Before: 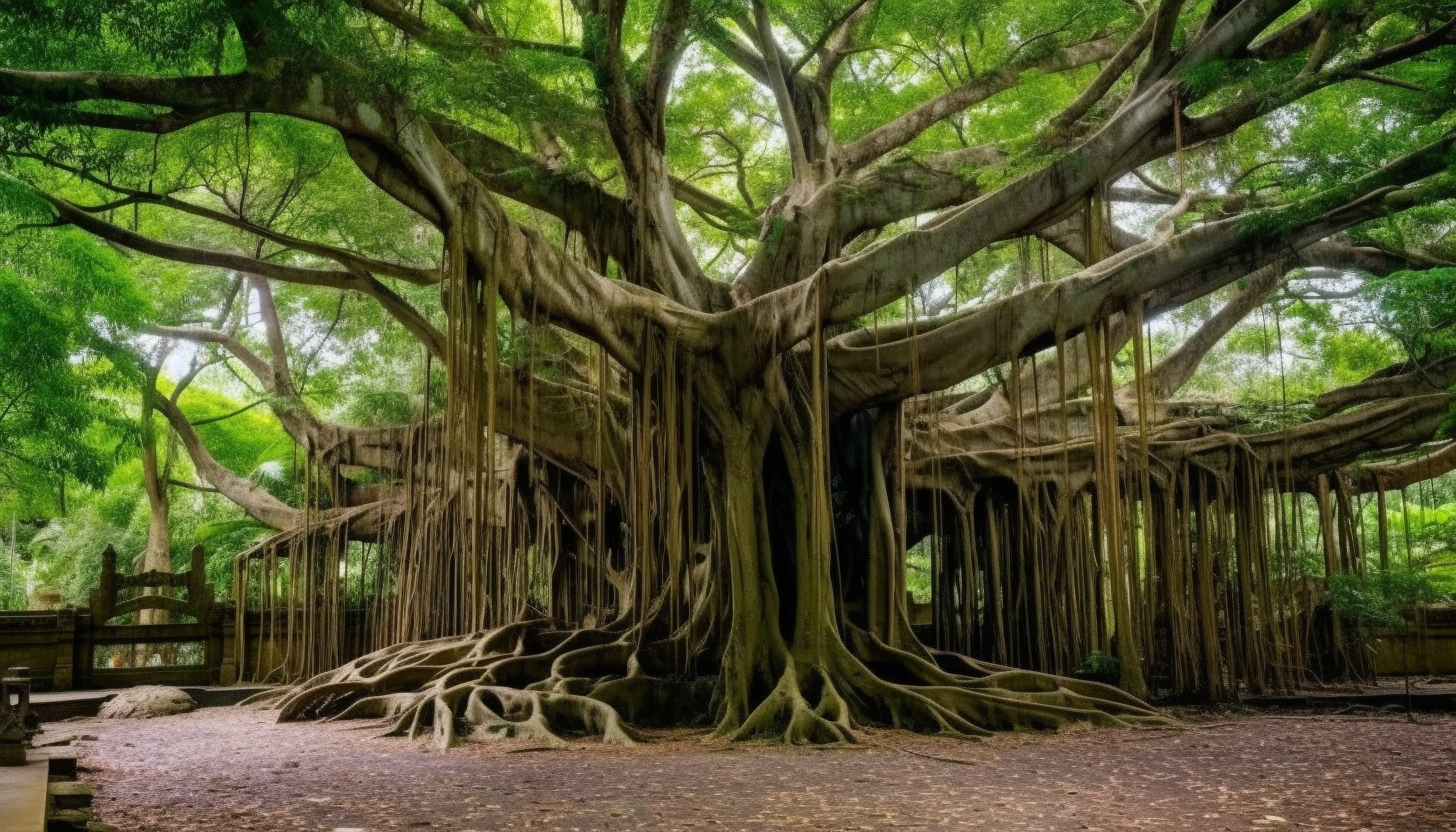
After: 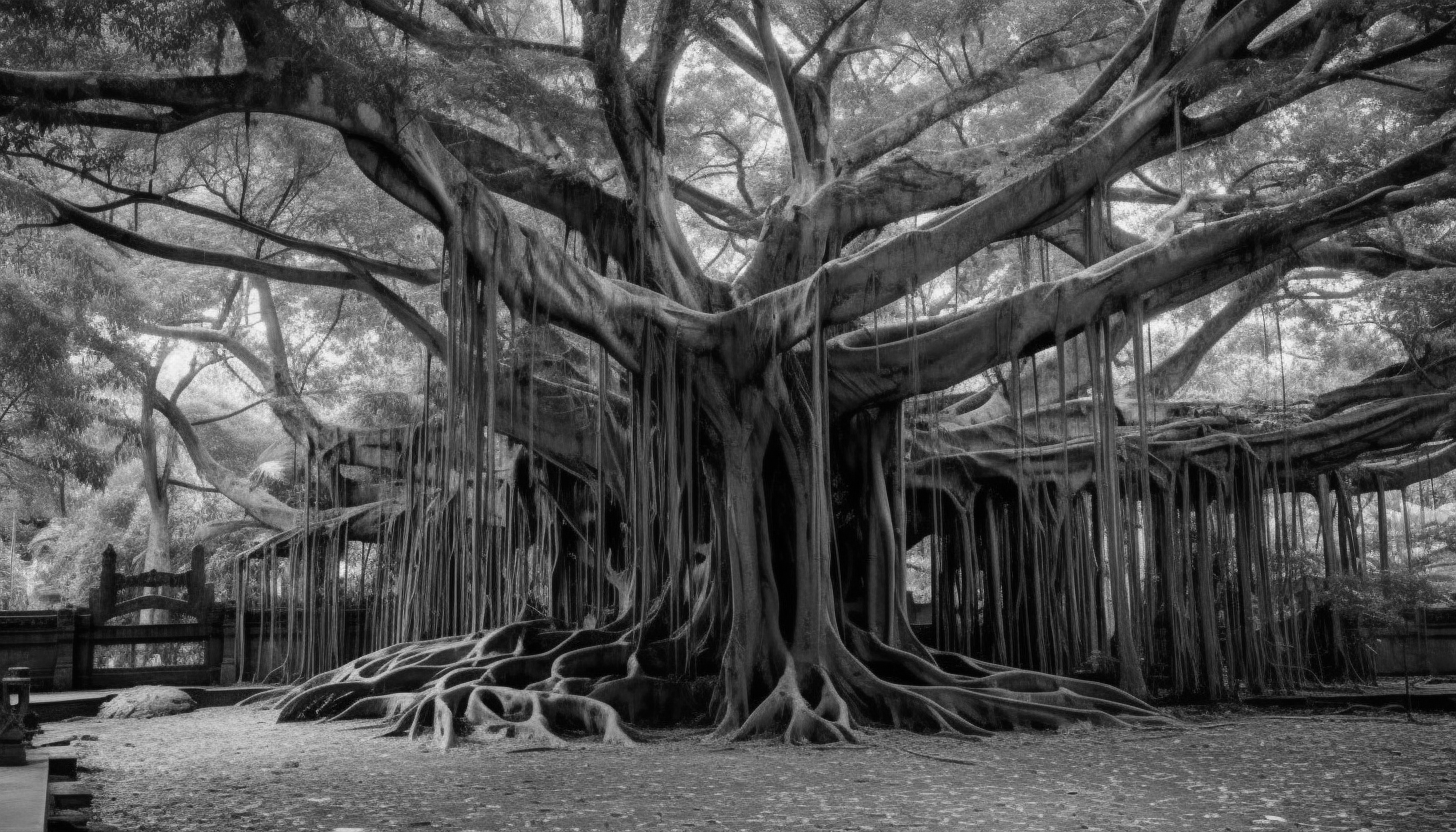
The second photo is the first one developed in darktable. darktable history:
monochrome: on, module defaults
white balance: emerald 1
